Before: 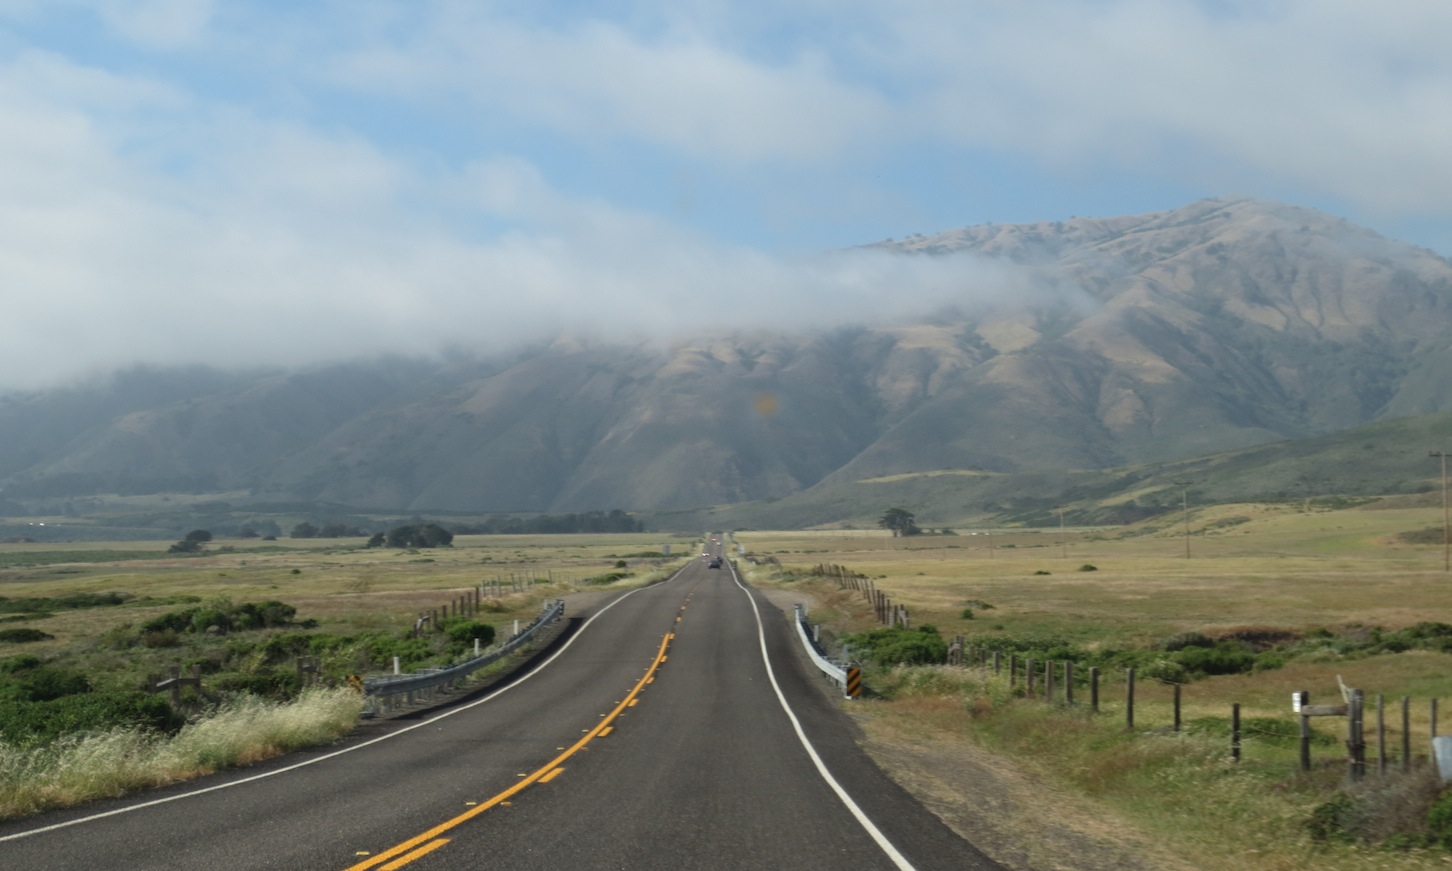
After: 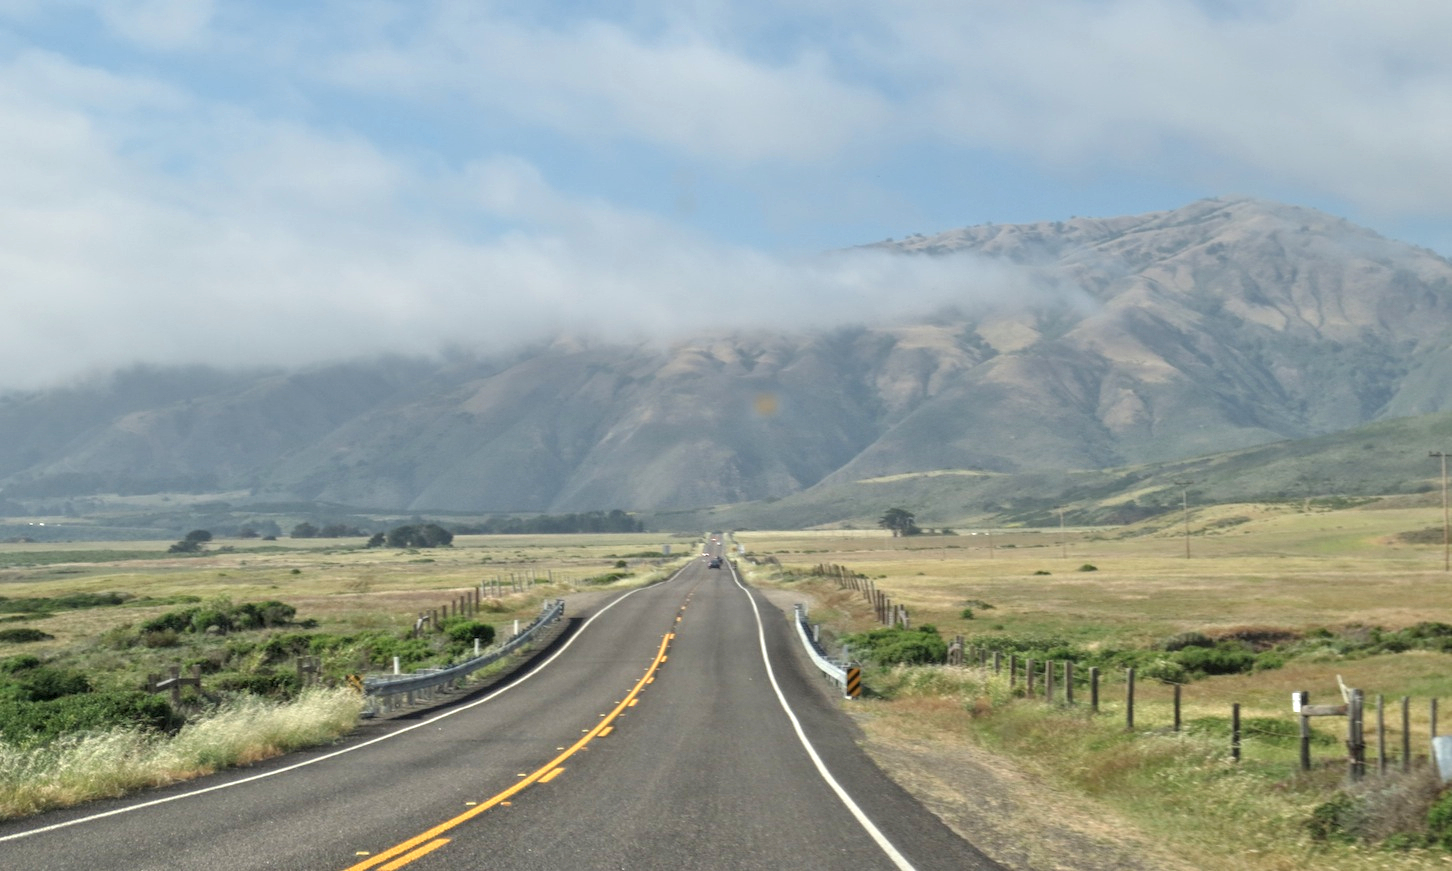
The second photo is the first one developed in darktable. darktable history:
local contrast: on, module defaults
contrast brightness saturation: saturation -0.05
tone equalizer: -7 EV 0.15 EV, -6 EV 0.6 EV, -5 EV 1.15 EV, -4 EV 1.33 EV, -3 EV 1.15 EV, -2 EV 0.6 EV, -1 EV 0.15 EV, mask exposure compensation -0.5 EV
